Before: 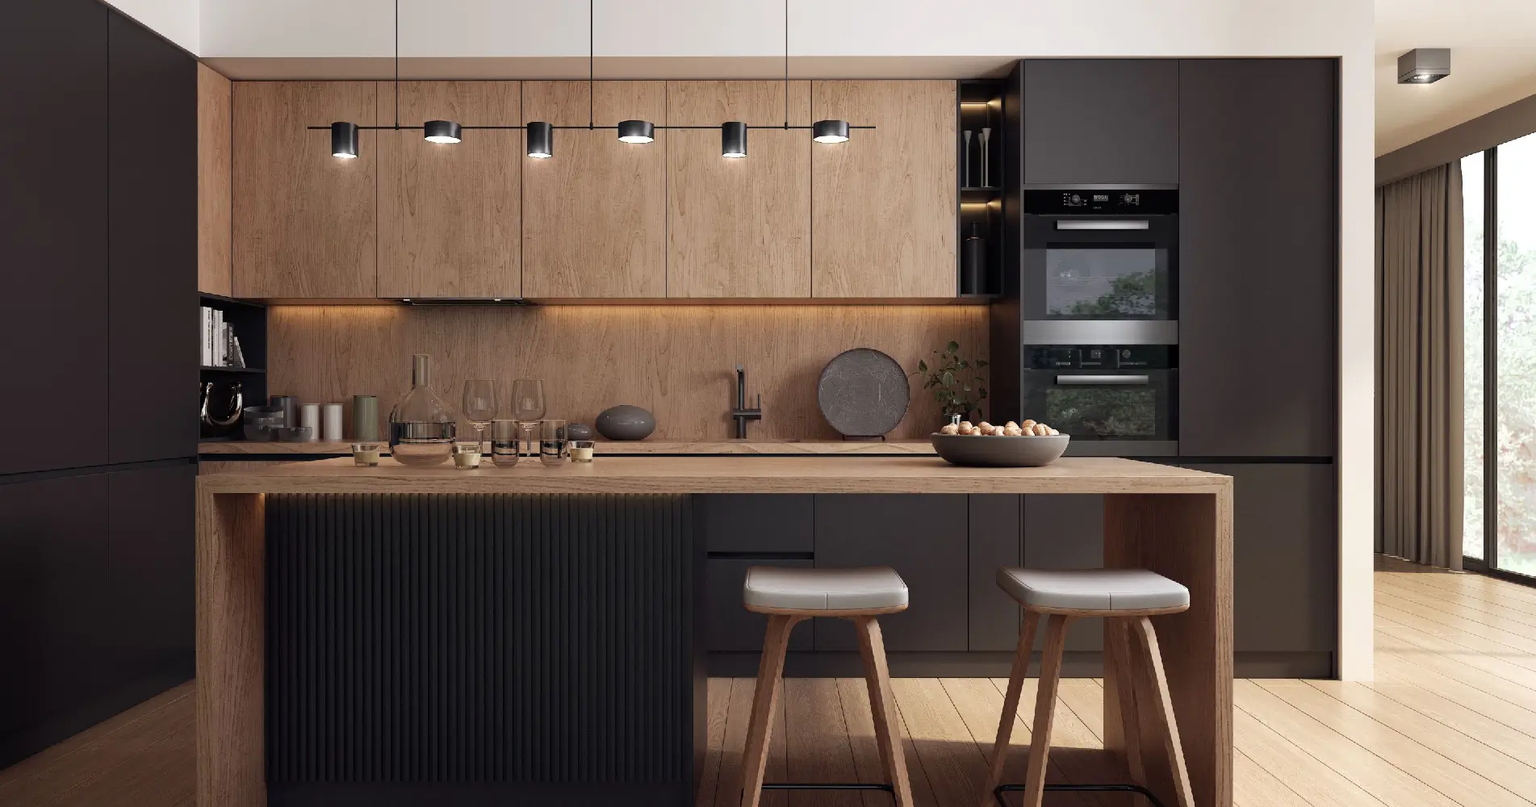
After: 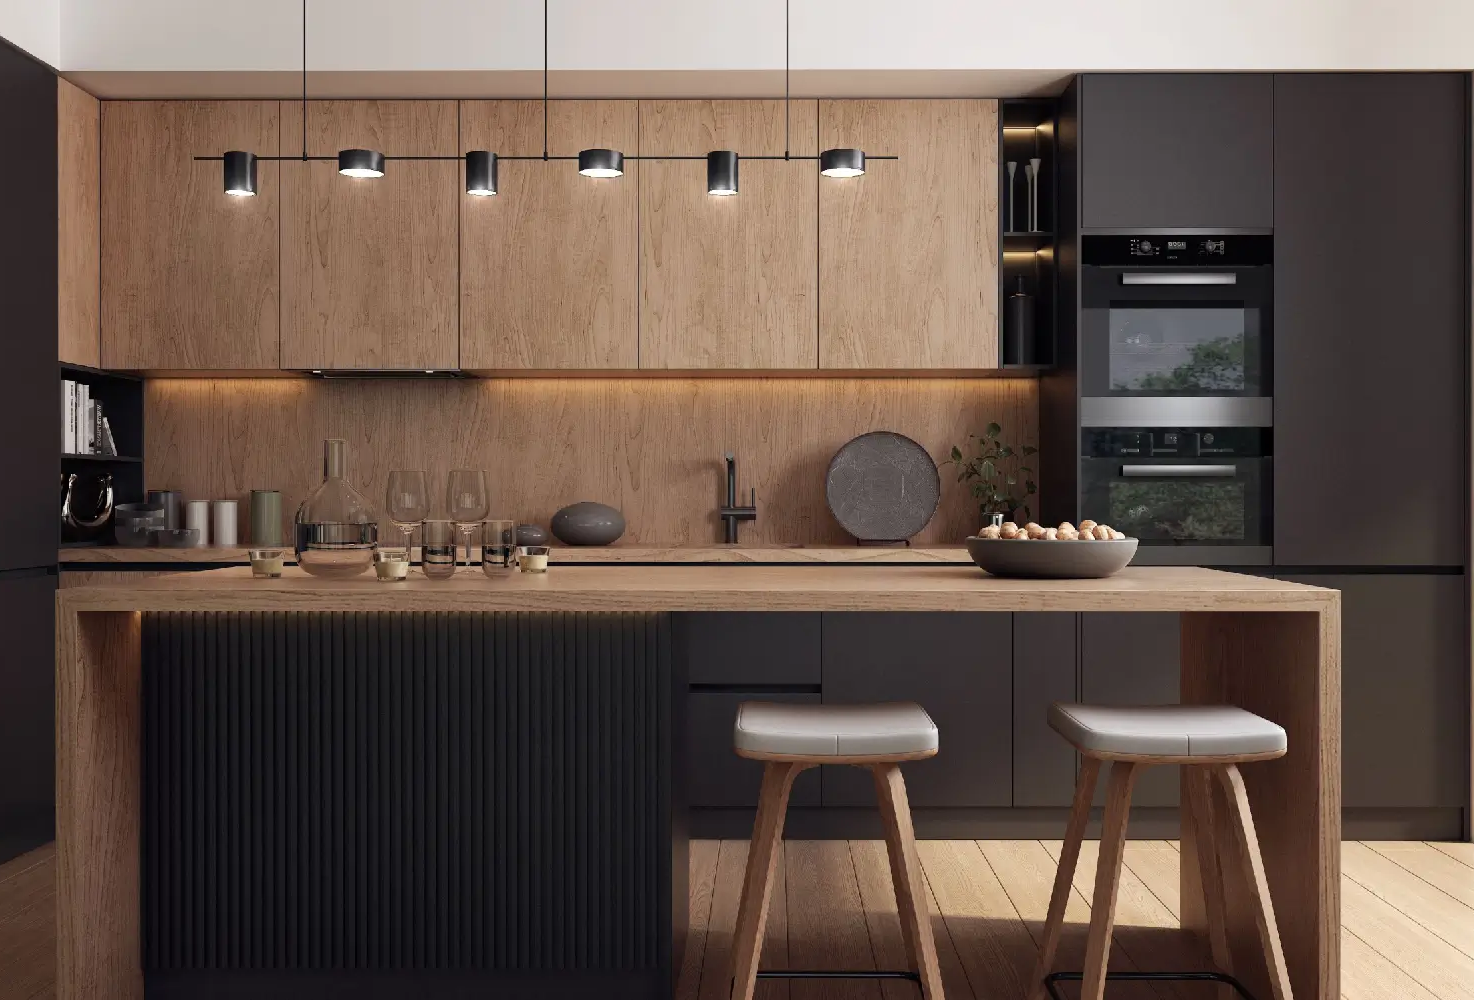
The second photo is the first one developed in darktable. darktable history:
crop: left 9.873%, right 12.626%
